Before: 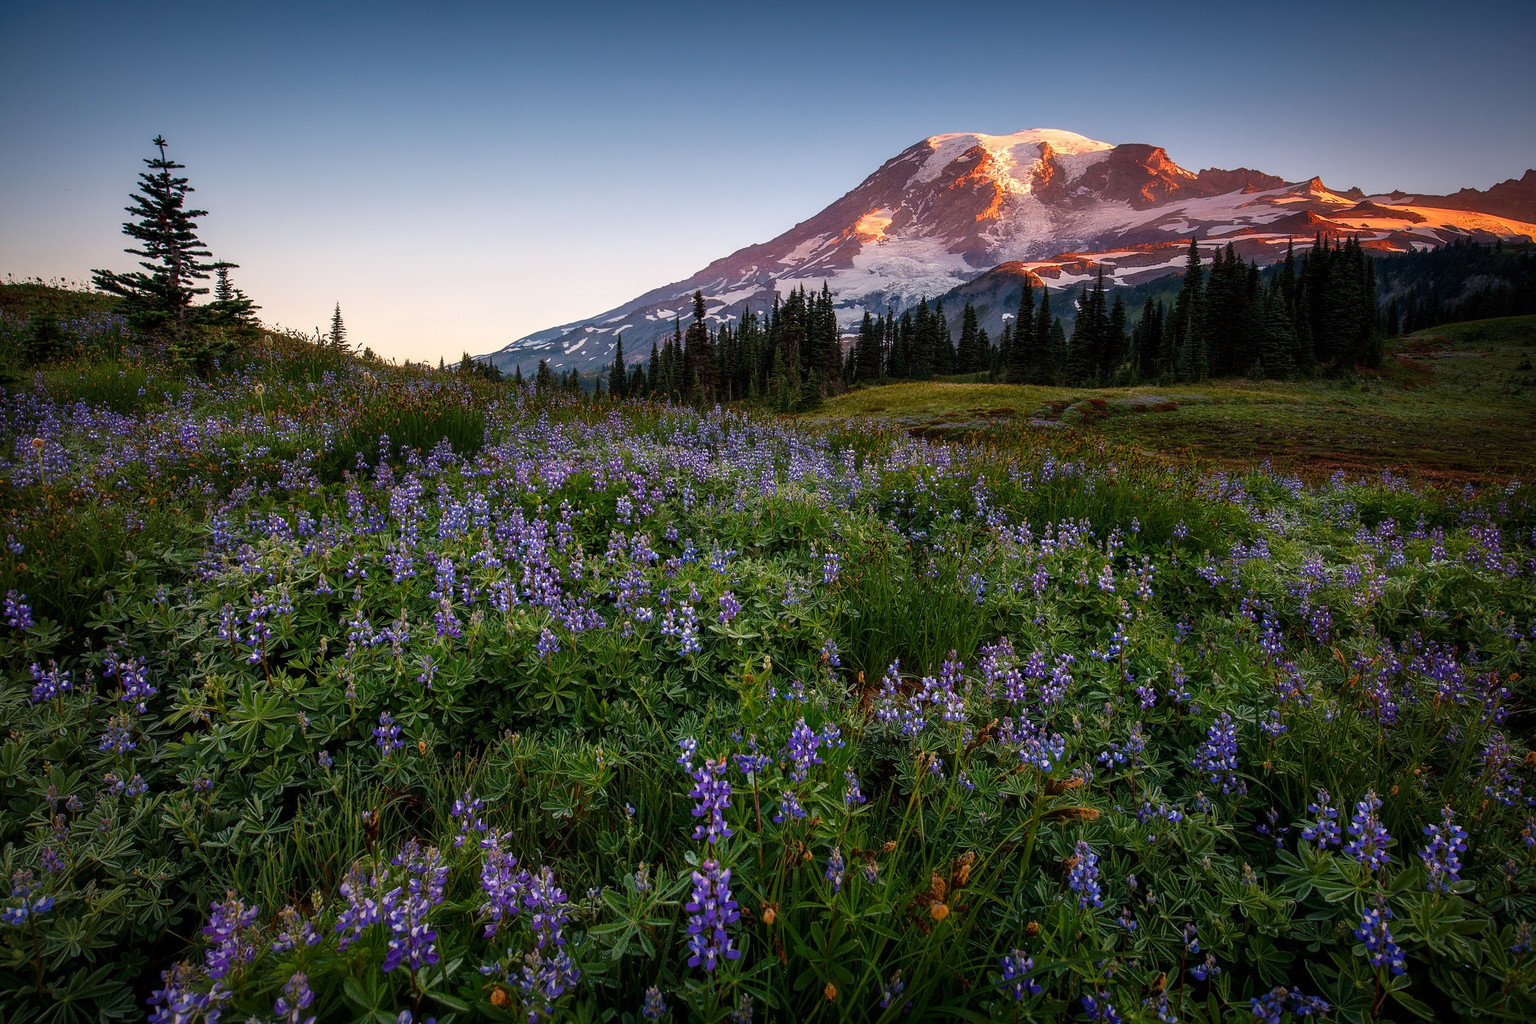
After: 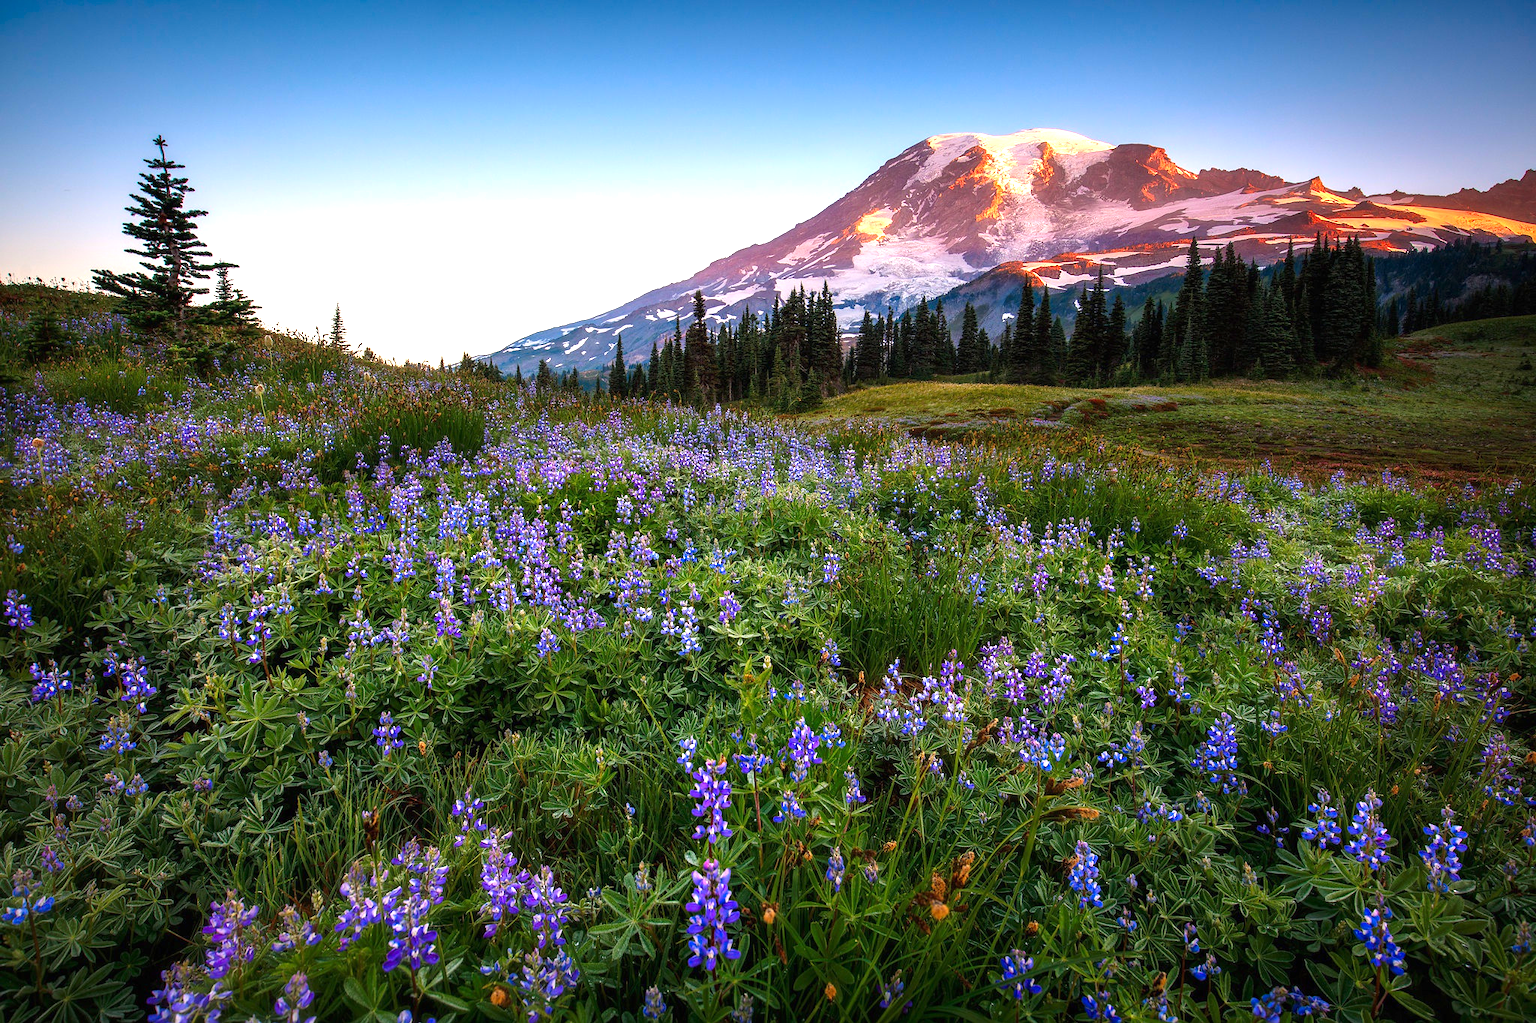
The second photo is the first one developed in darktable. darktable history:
color zones: curves: ch1 [(0.25, 0.5) (0.747, 0.71)]
exposure: black level correction 0, exposure 1.001 EV, compensate highlight preservation false
